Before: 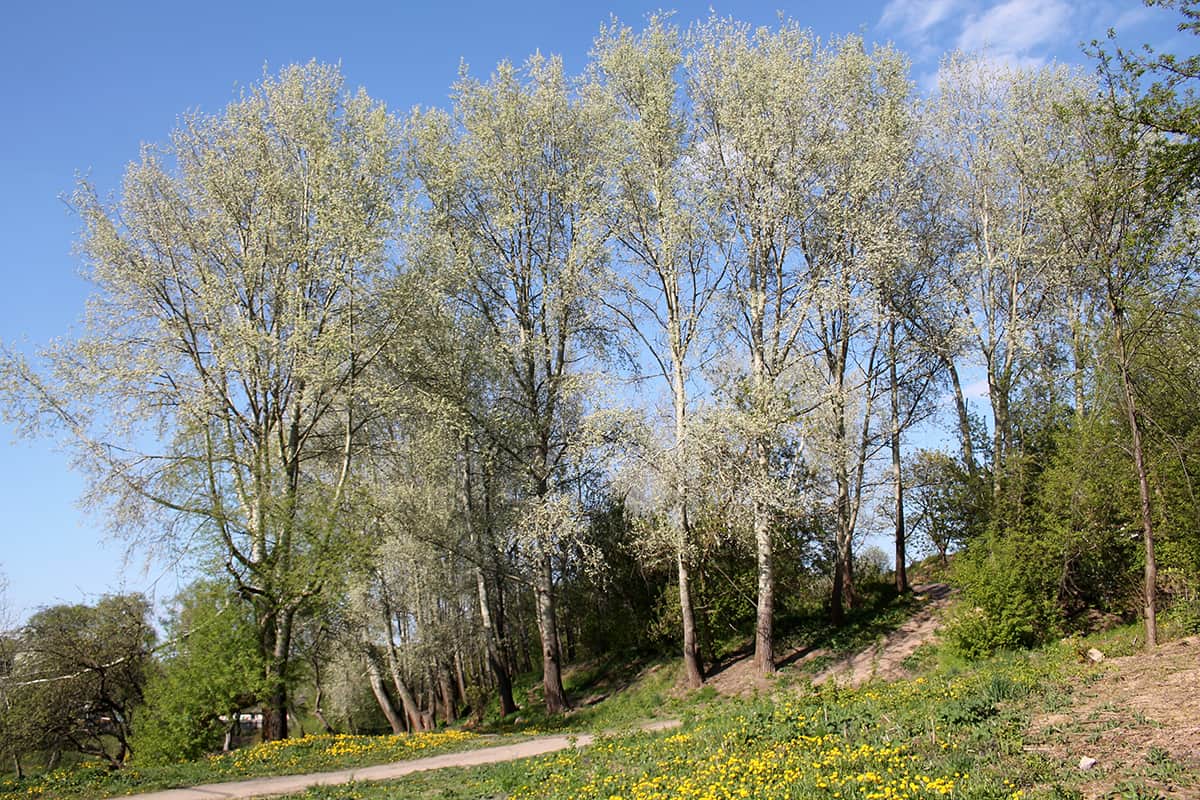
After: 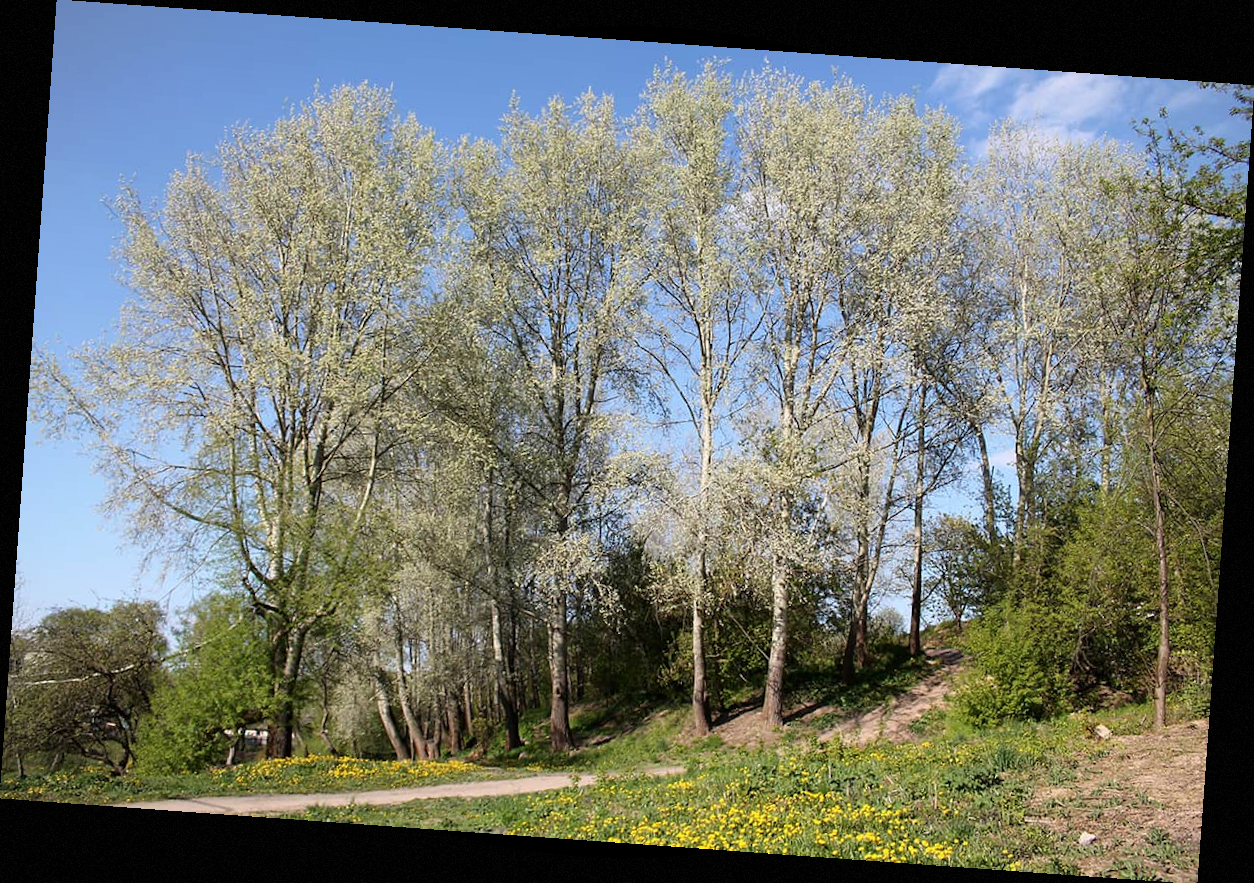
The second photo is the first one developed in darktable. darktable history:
vignetting: fall-off start 85%, fall-off radius 80%, brightness -0.182, saturation -0.3, width/height ratio 1.219, dithering 8-bit output, unbound false
rotate and perspective: rotation 4.1°, automatic cropping off
